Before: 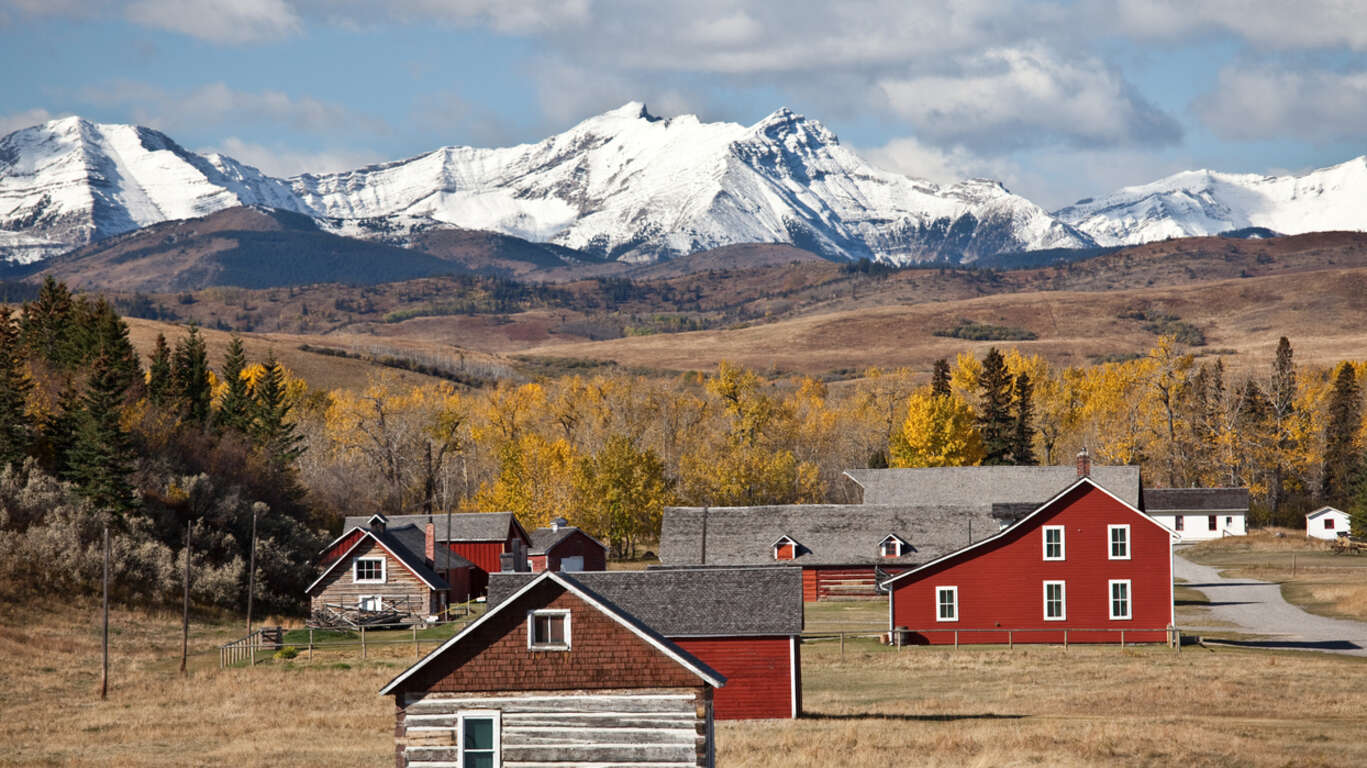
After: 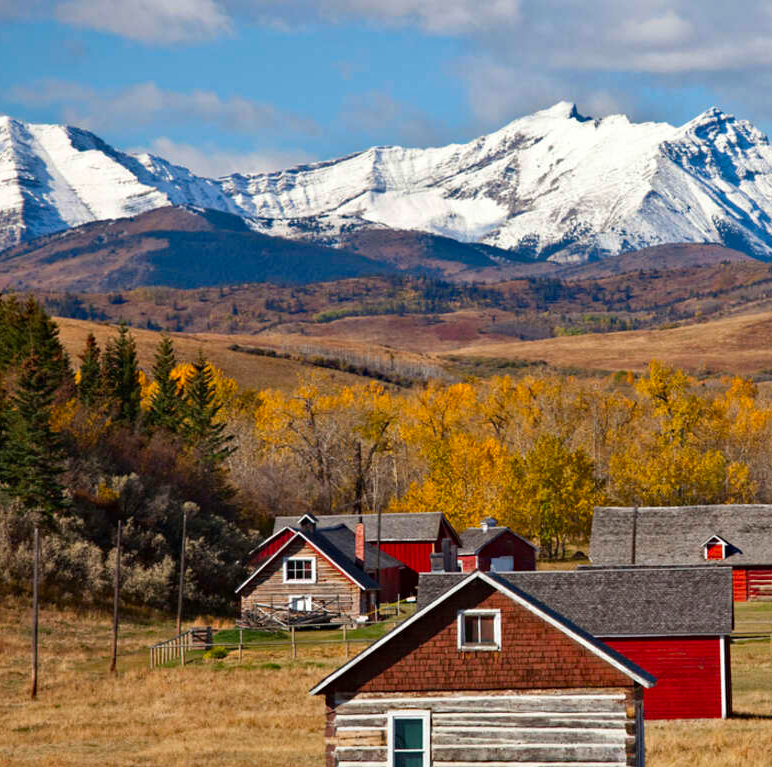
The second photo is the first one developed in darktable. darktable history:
crop: left 5.176%, right 38.295%
haze removal: compatibility mode true, adaptive false
contrast brightness saturation: saturation 0.491
exposure: compensate highlight preservation false
